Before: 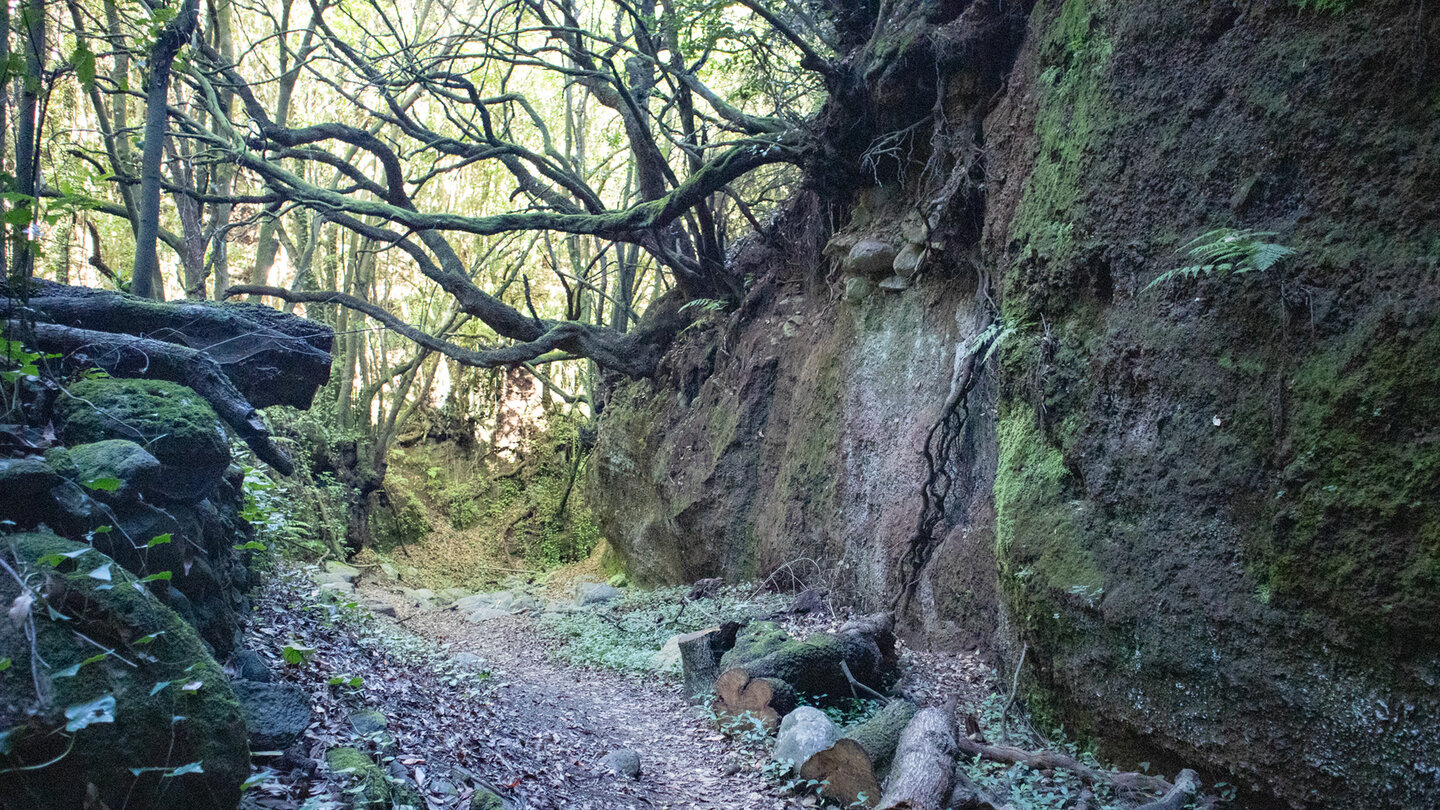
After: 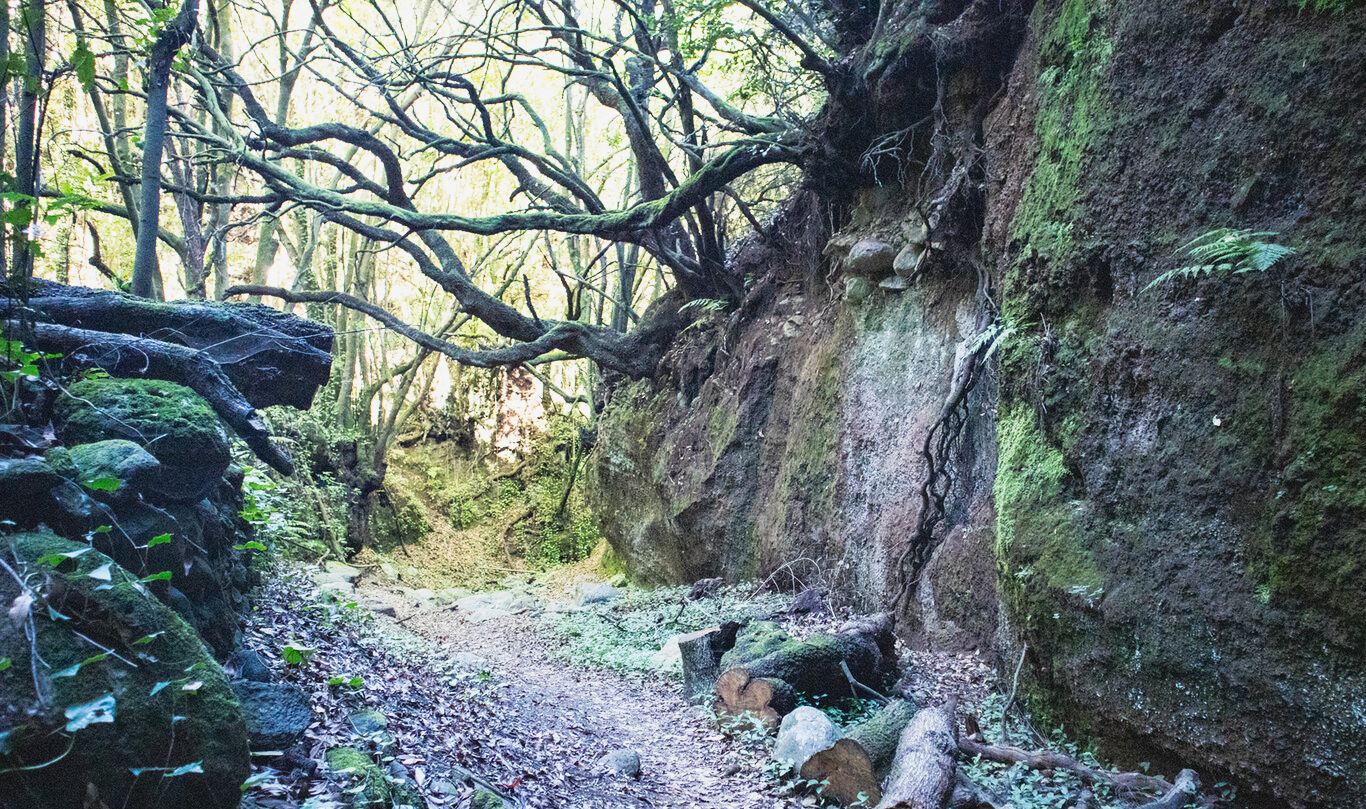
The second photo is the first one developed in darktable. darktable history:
tone curve: curves: ch0 [(0, 0.026) (0.172, 0.194) (0.398, 0.437) (0.469, 0.544) (0.612, 0.741) (0.845, 0.926) (1, 0.968)]; ch1 [(0, 0) (0.437, 0.453) (0.472, 0.467) (0.502, 0.502) (0.531, 0.537) (0.574, 0.583) (0.617, 0.64) (0.699, 0.749) (0.859, 0.919) (1, 1)]; ch2 [(0, 0) (0.33, 0.301) (0.421, 0.443) (0.476, 0.502) (0.511, 0.504) (0.553, 0.55) (0.595, 0.586) (0.664, 0.664) (1, 1)], preserve colors none
crop and rotate: left 0%, right 5.079%
